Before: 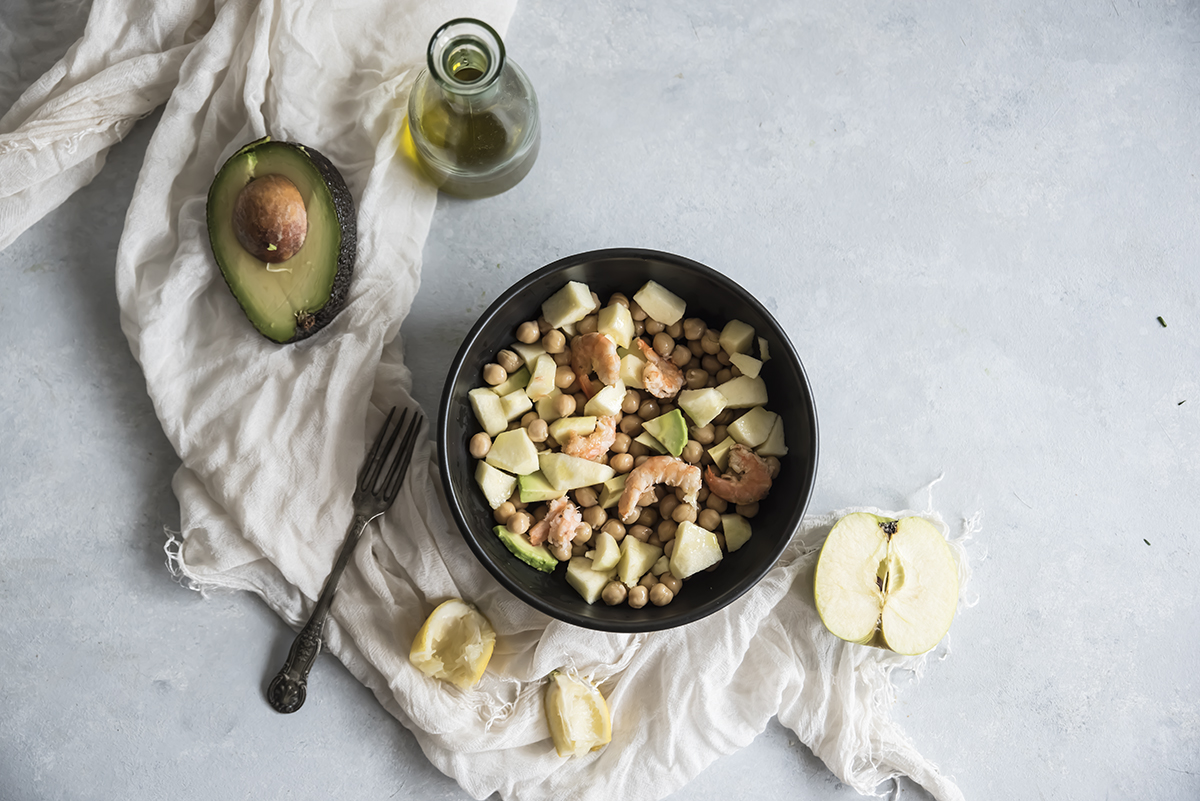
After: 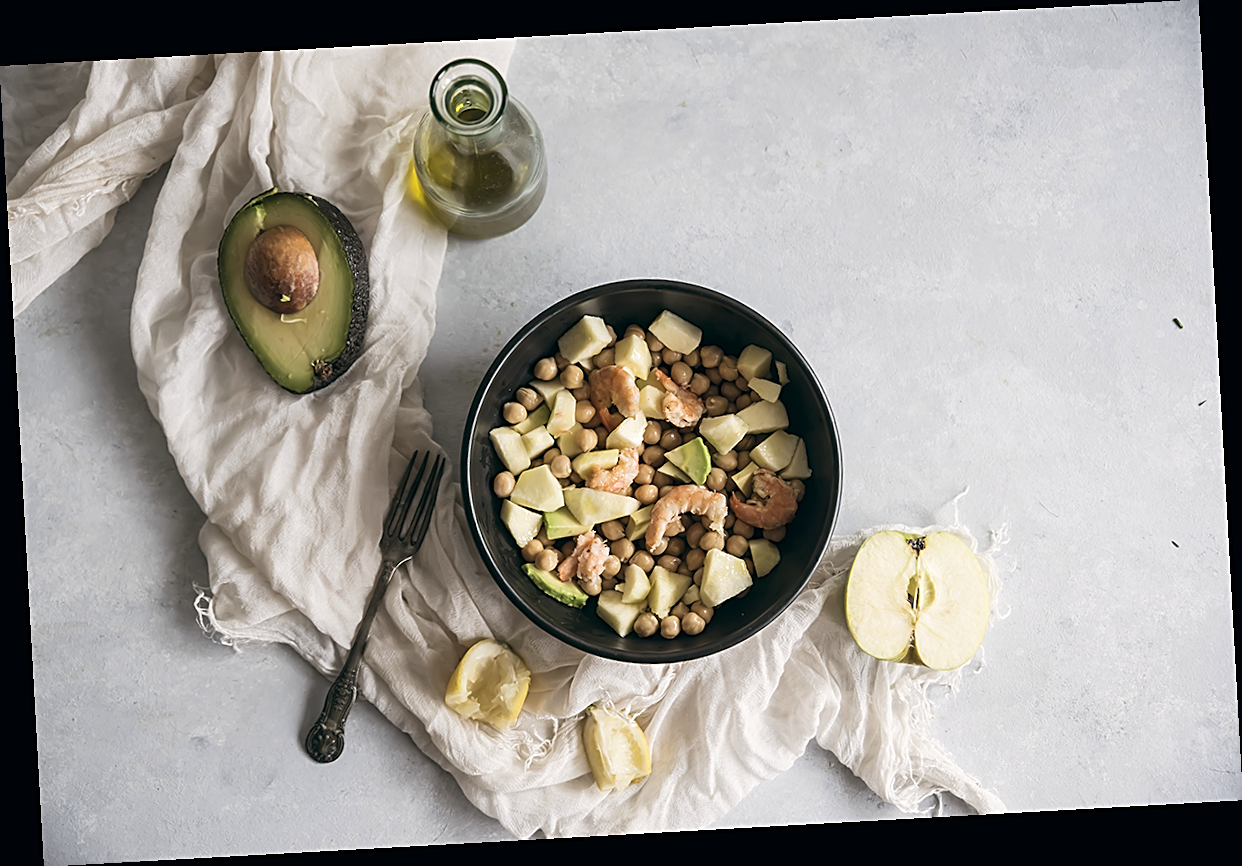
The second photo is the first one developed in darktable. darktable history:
rotate and perspective: rotation -3.18°, automatic cropping off
color balance: lift [1, 0.998, 1.001, 1.002], gamma [1, 1.02, 1, 0.98], gain [1, 1.02, 1.003, 0.98]
sharpen: on, module defaults
